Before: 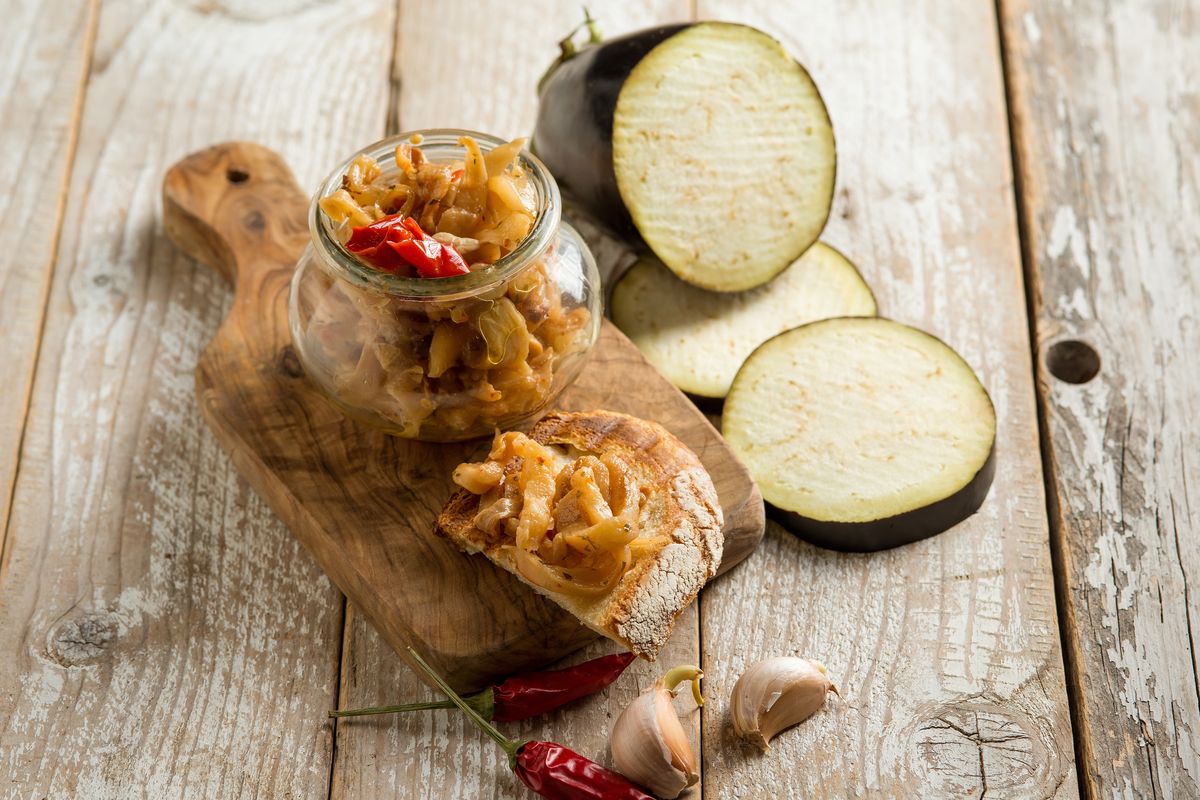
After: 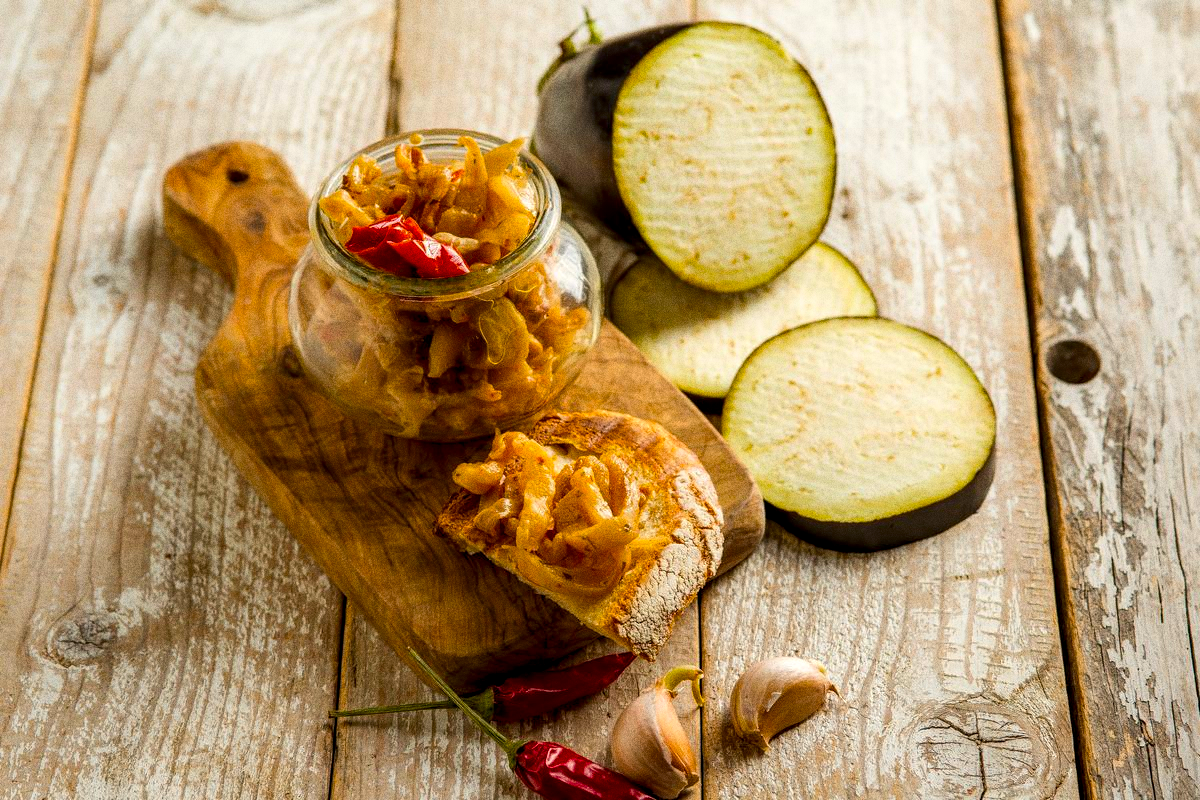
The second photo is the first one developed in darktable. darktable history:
local contrast: shadows 94%
color balance rgb: perceptual saturation grading › global saturation 30%, global vibrance 20%
grain: coarseness 9.61 ISO, strength 35.62%
color correction: highlights a* 0.816, highlights b* 2.78, saturation 1.1
